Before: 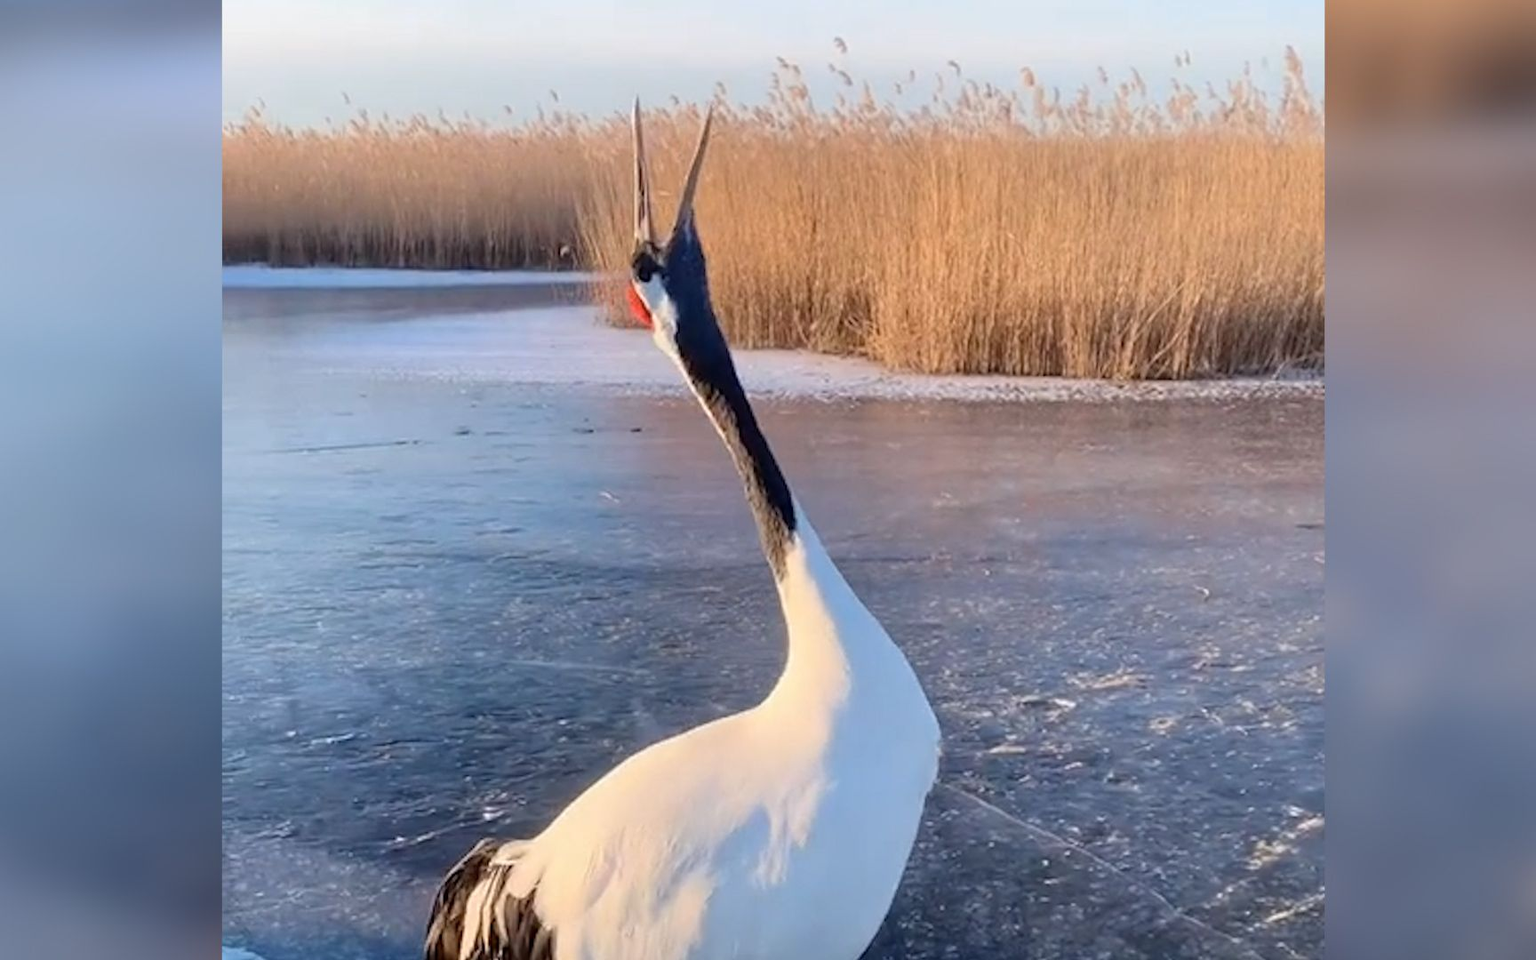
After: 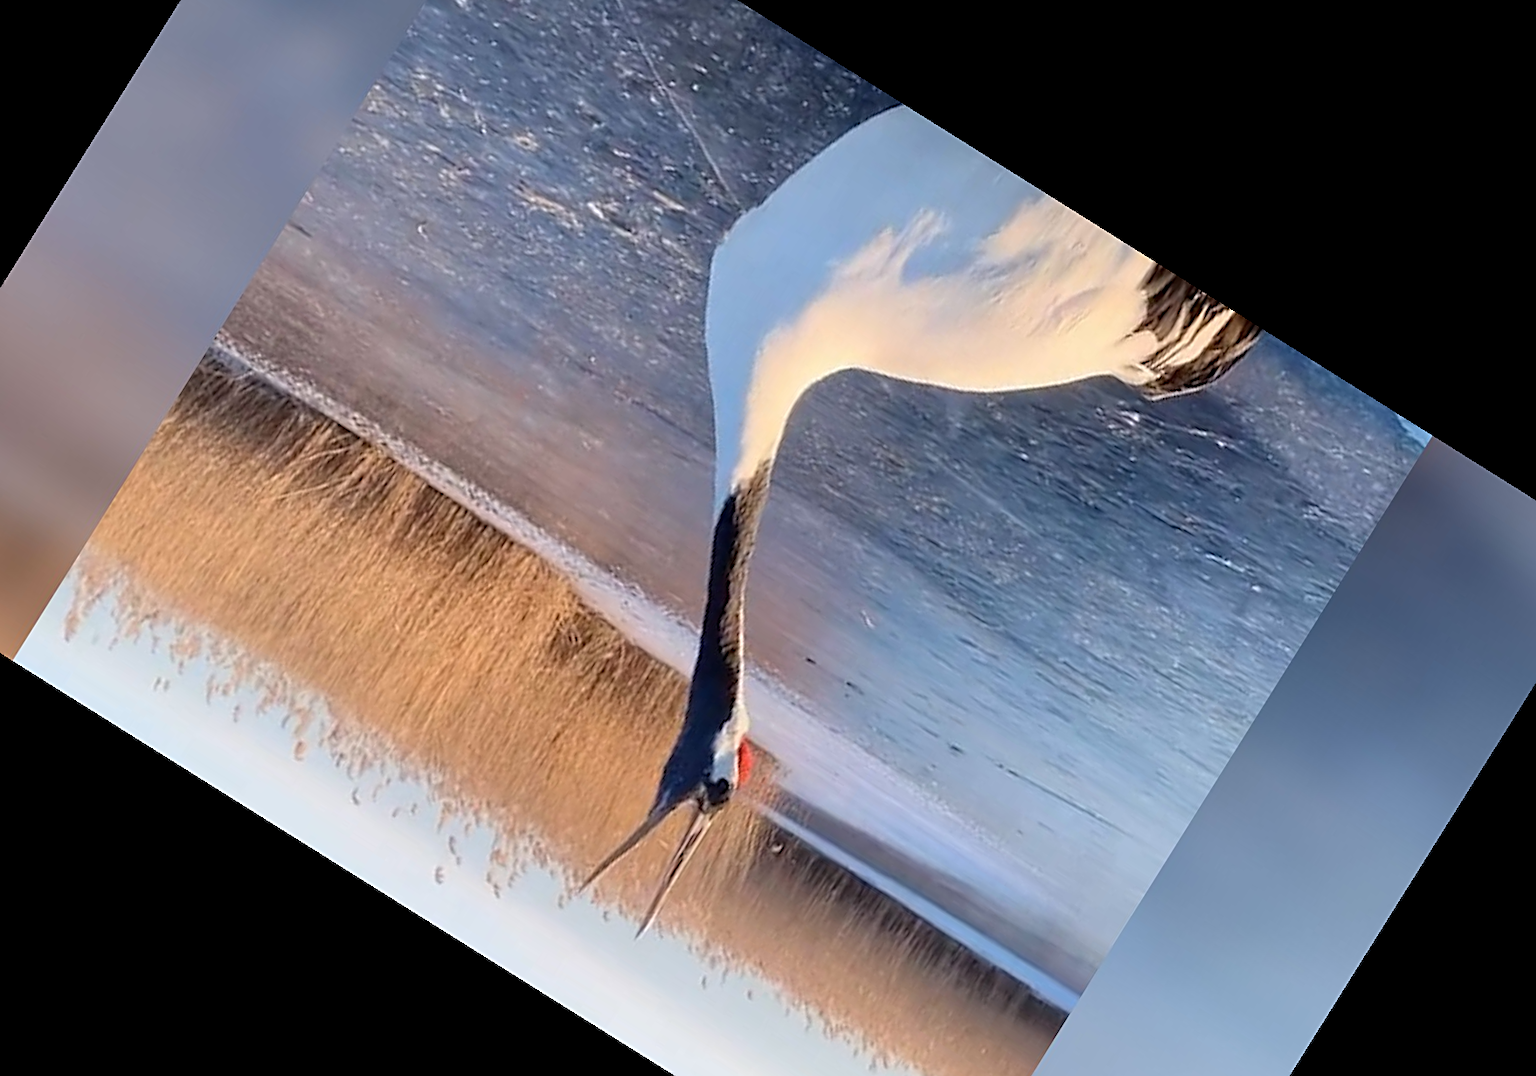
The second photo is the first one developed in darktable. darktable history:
crop and rotate: angle 147.93°, left 9.207%, top 15.593%, right 4.517%, bottom 17.166%
sharpen: on, module defaults
